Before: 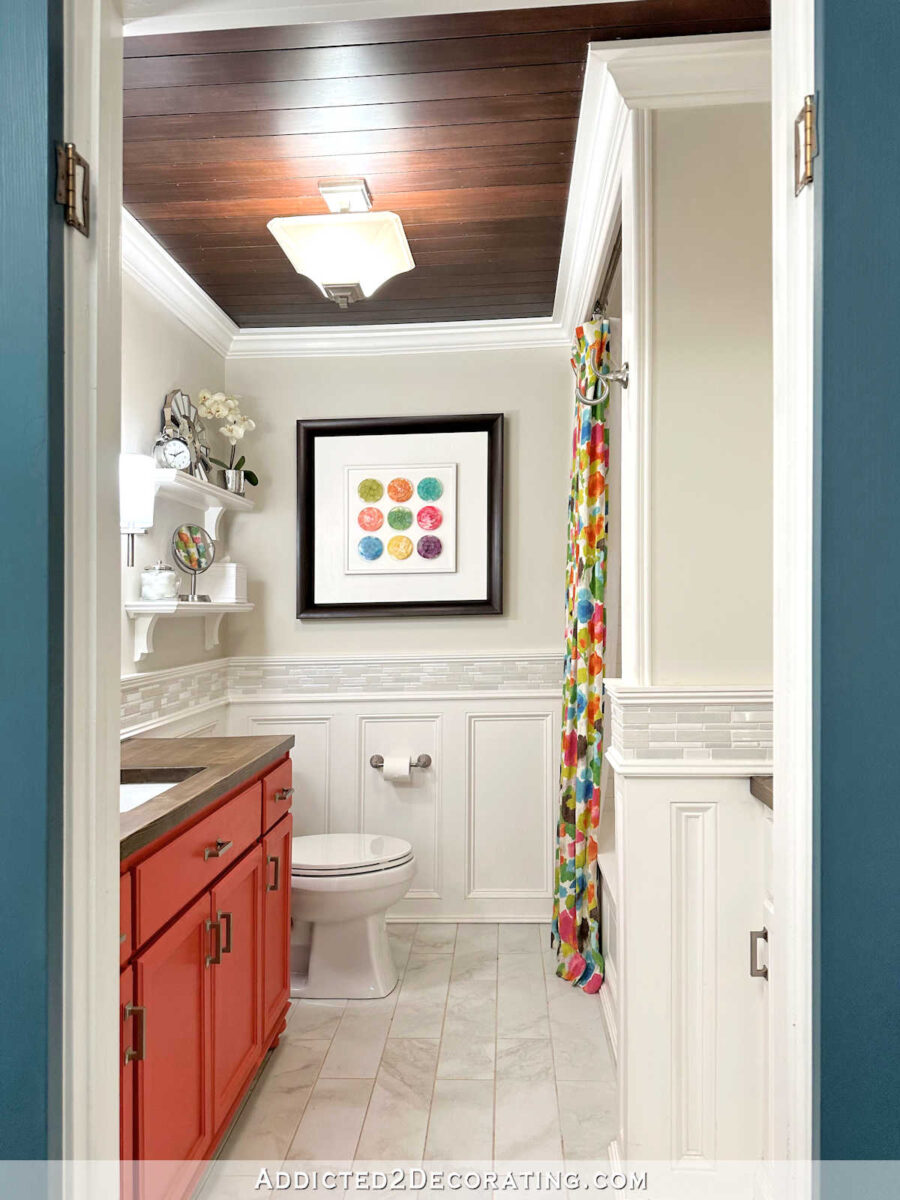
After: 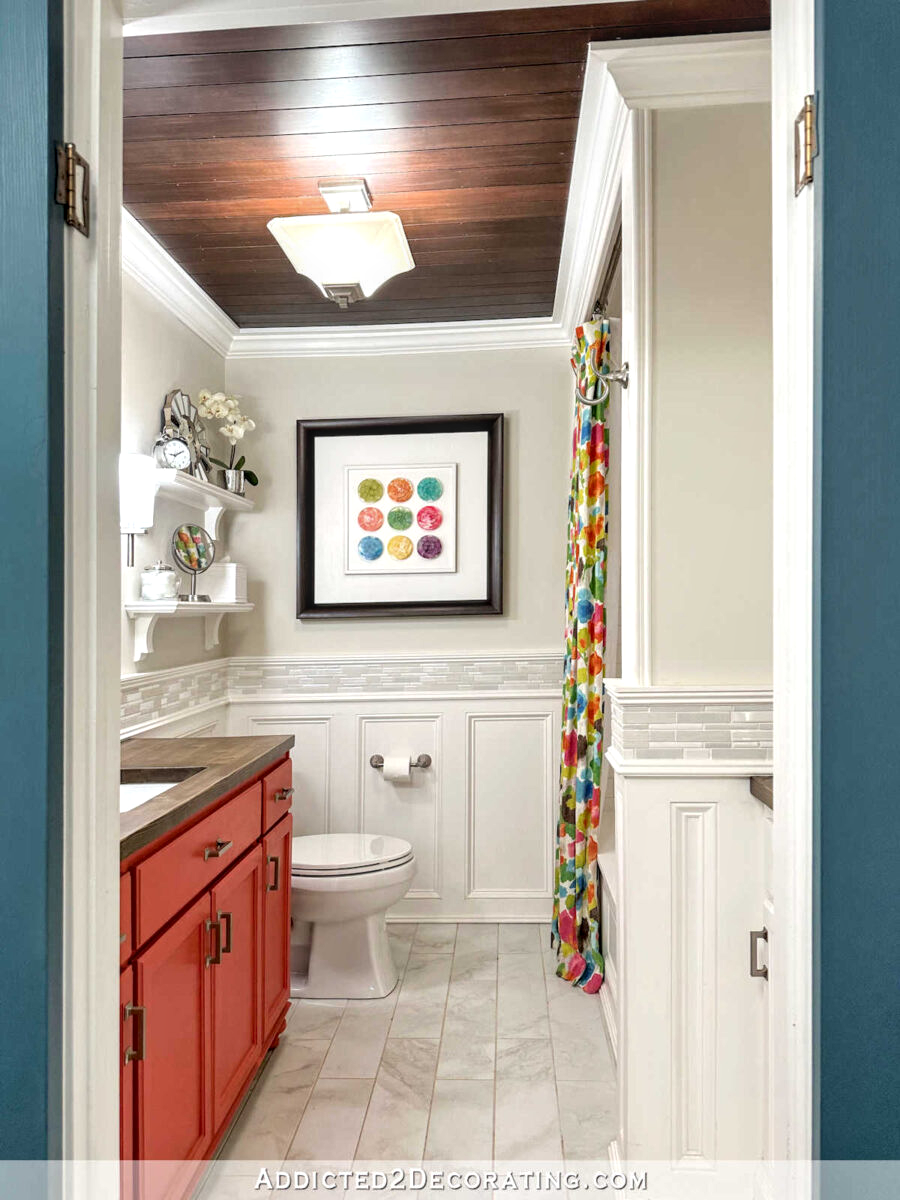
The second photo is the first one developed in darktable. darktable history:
contrast equalizer: y [[0.5 ×6], [0.5 ×6], [0.5, 0.5, 0.501, 0.545, 0.707, 0.863], [0 ×6], [0 ×6]], mix -0.998
local contrast: detail 130%
